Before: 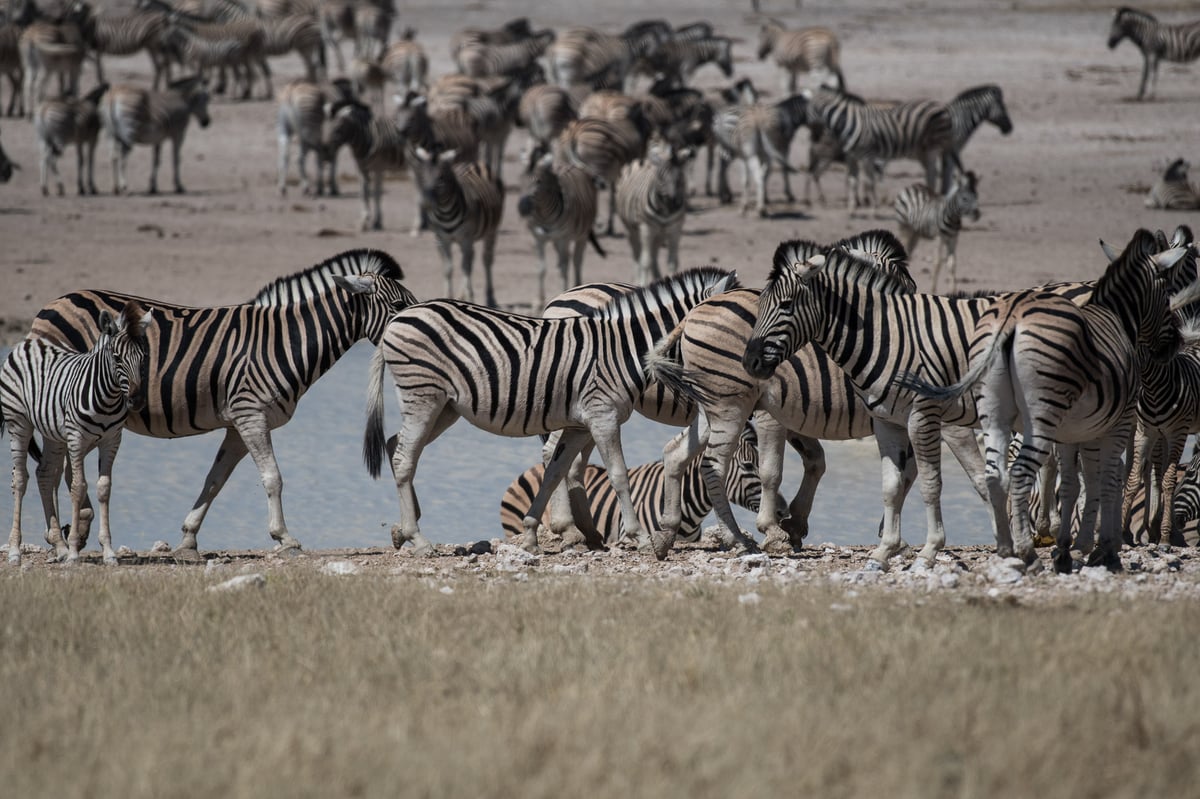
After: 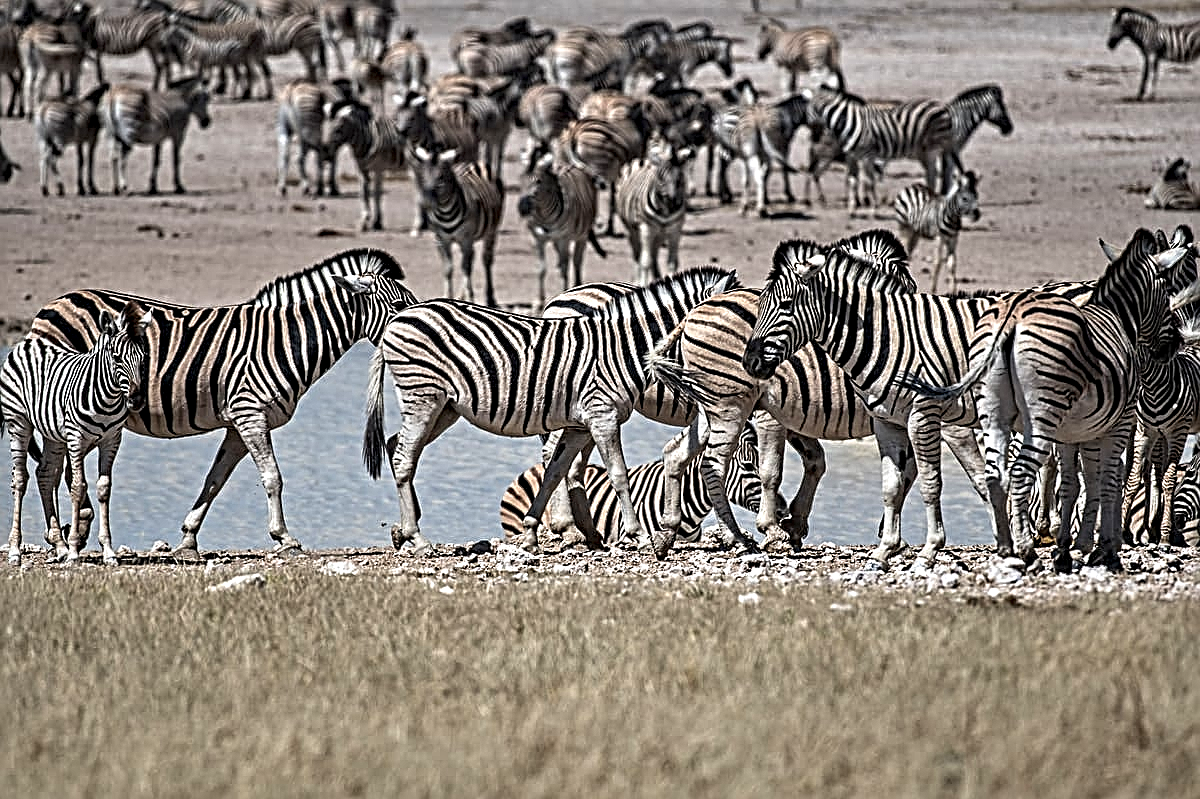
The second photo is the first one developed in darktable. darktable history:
sharpen: radius 2.534, amount 0.622
contrast equalizer: octaves 7, y [[0.406, 0.494, 0.589, 0.753, 0.877, 0.999], [0.5 ×6], [0.5 ×6], [0 ×6], [0 ×6]], mix 0.542
color correction: highlights b* -0.043, saturation 1.13
shadows and highlights: soften with gaussian
exposure: black level correction 0, exposure 0.5 EV, compensate exposure bias true, compensate highlight preservation false
